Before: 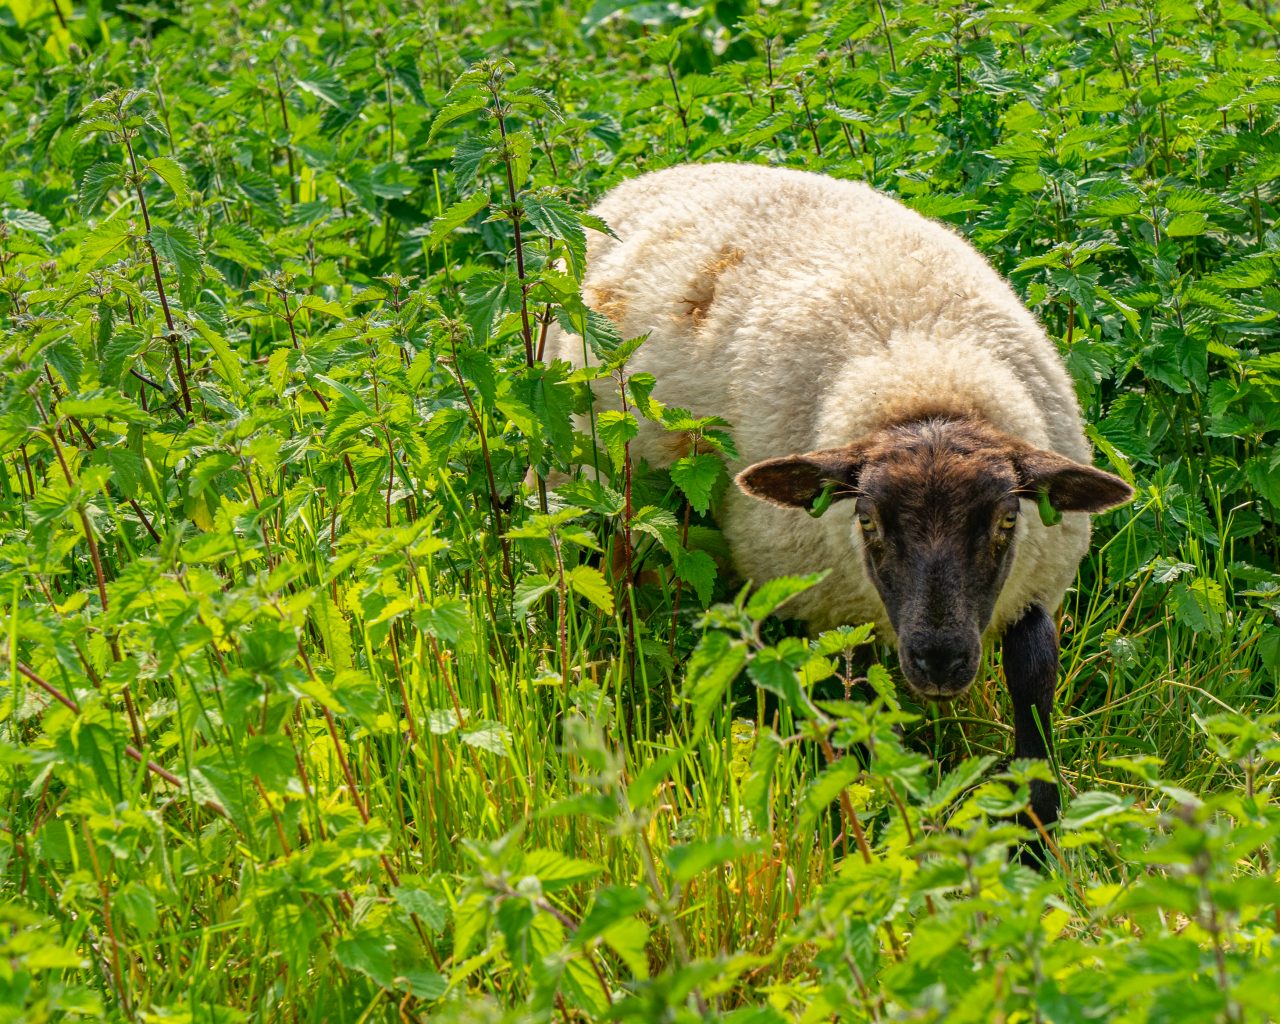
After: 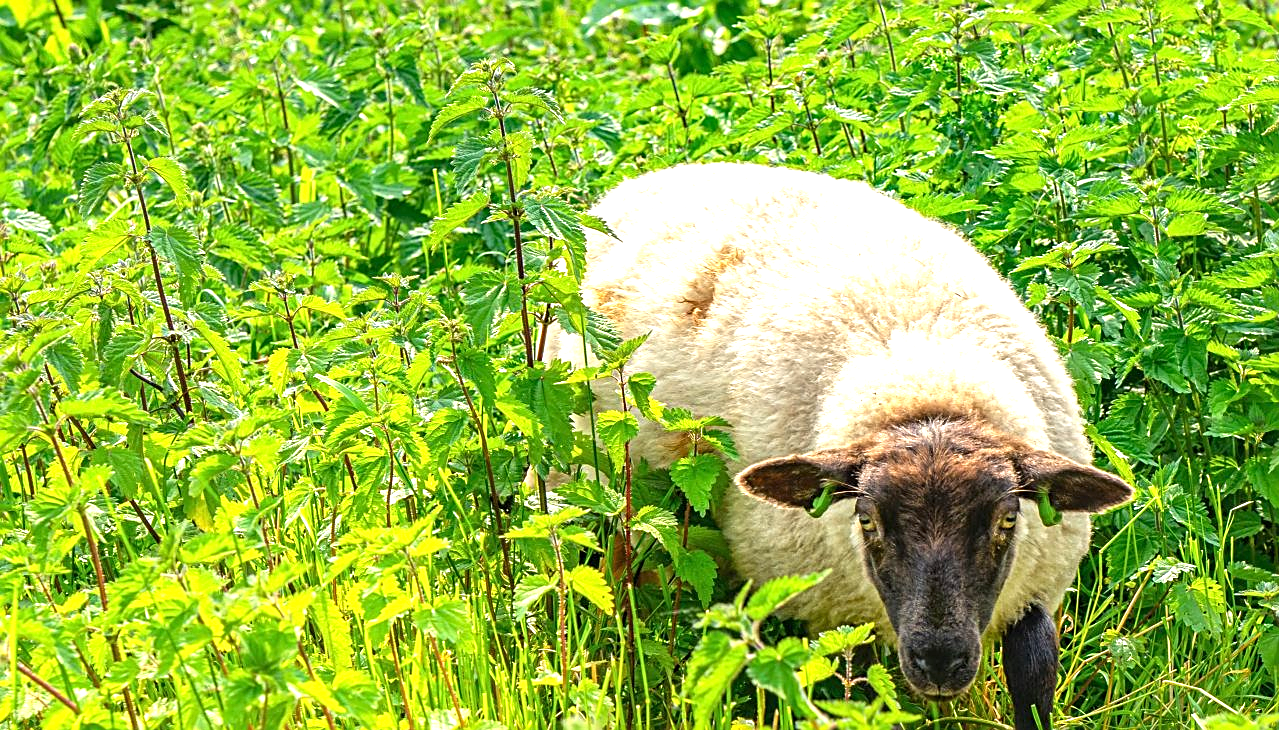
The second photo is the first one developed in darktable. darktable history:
crop: right 0.001%, bottom 28.656%
exposure: black level correction 0, exposure 1.097 EV, compensate highlight preservation false
sharpen: on, module defaults
